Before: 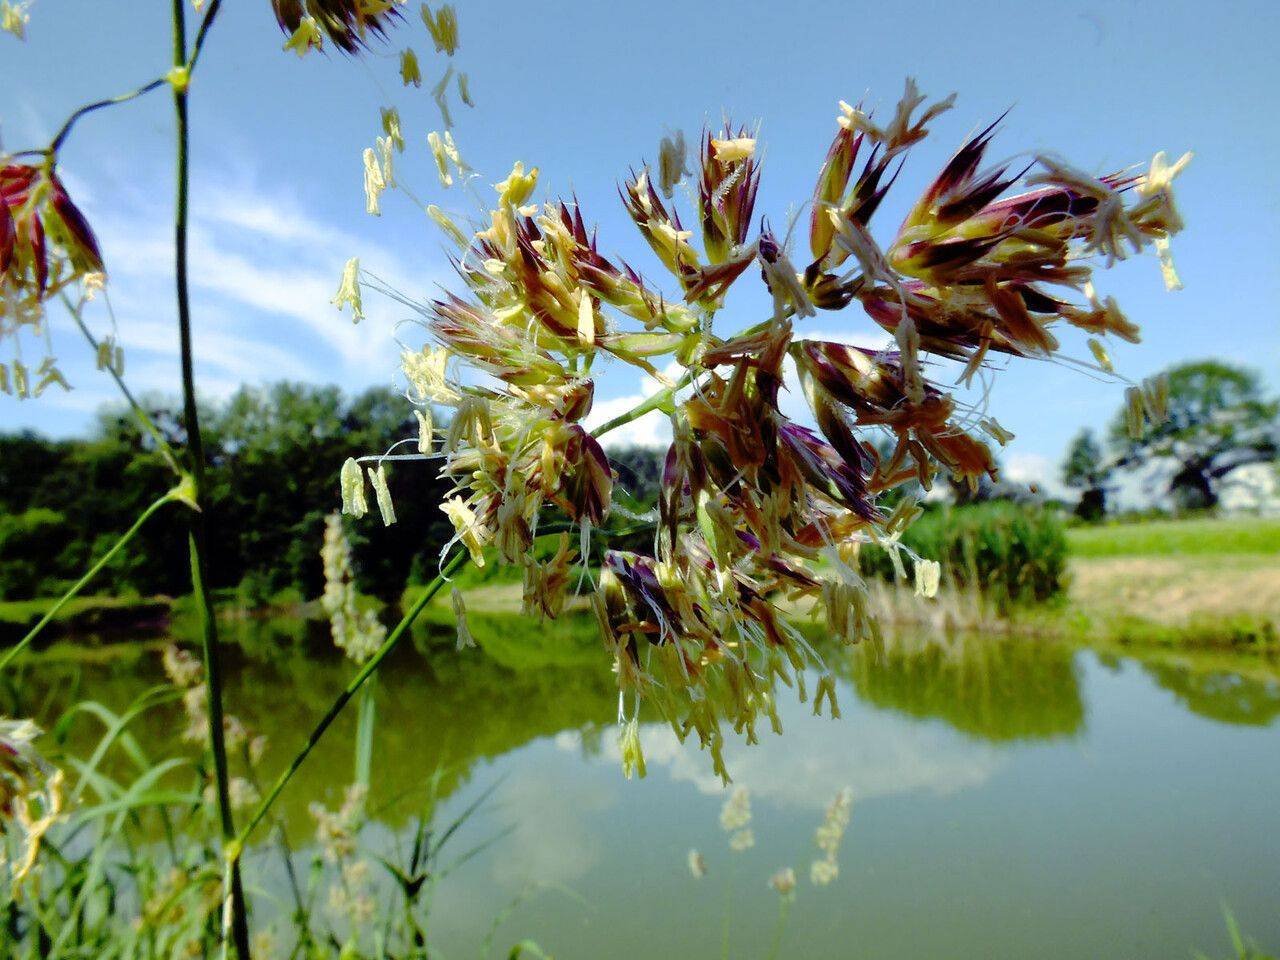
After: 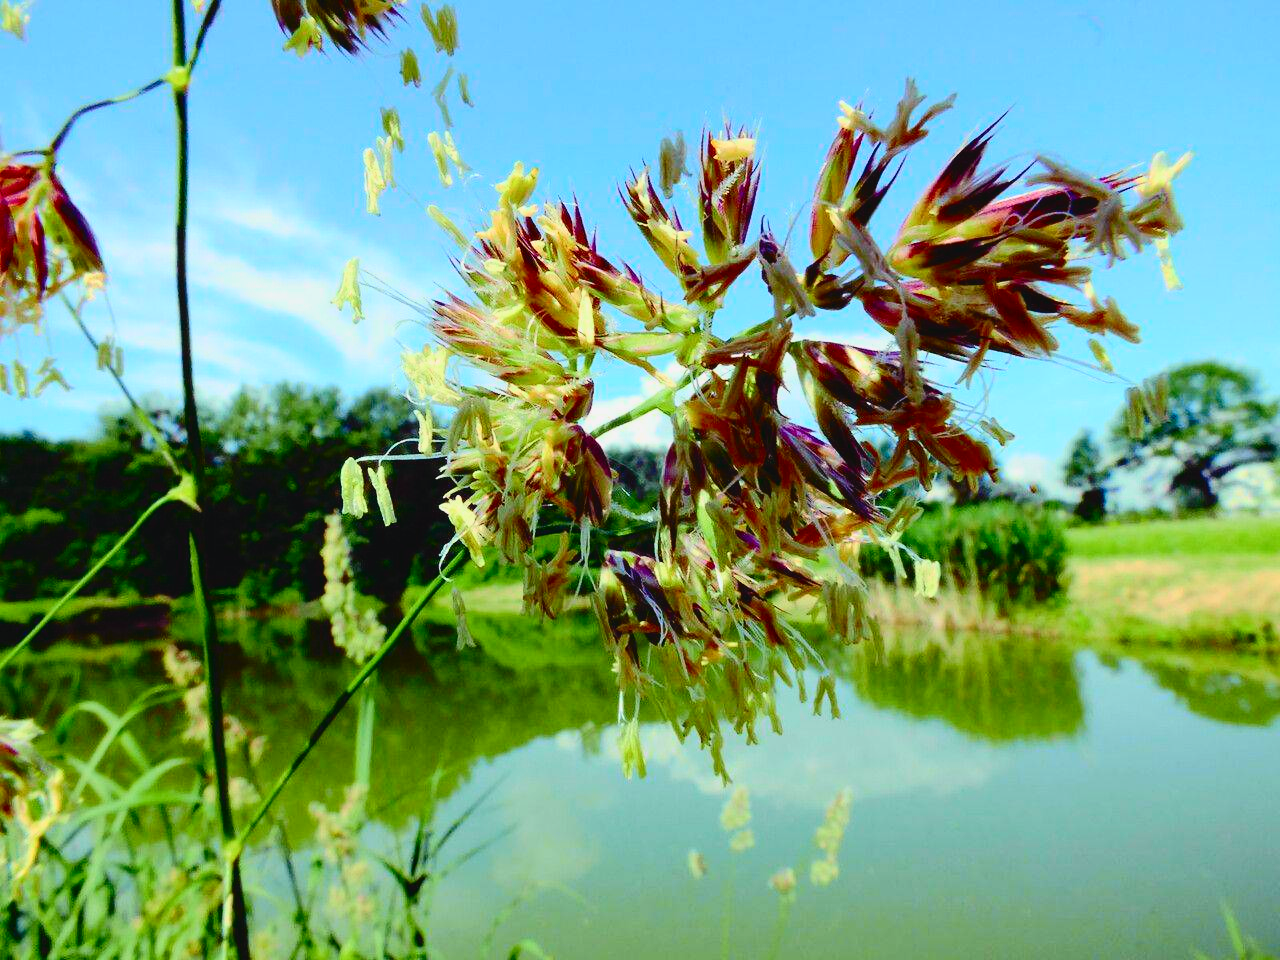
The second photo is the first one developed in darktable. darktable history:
tone curve: curves: ch0 [(0, 0.003) (0.044, 0.032) (0.12, 0.089) (0.197, 0.168) (0.281, 0.273) (0.468, 0.548) (0.588, 0.71) (0.701, 0.815) (0.86, 0.922) (1, 0.982)]; ch1 [(0, 0) (0.247, 0.215) (0.433, 0.382) (0.466, 0.426) (0.493, 0.481) (0.501, 0.5) (0.517, 0.524) (0.557, 0.582) (0.598, 0.651) (0.671, 0.735) (0.796, 0.85) (1, 1)]; ch2 [(0, 0) (0.249, 0.216) (0.357, 0.317) (0.448, 0.432) (0.478, 0.492) (0.498, 0.499) (0.517, 0.53) (0.537, 0.57) (0.569, 0.623) (0.61, 0.663) (0.706, 0.75) (0.808, 0.809) (0.991, 0.968)], color space Lab, independent channels, preserve colors none
contrast brightness saturation: contrast -0.105
